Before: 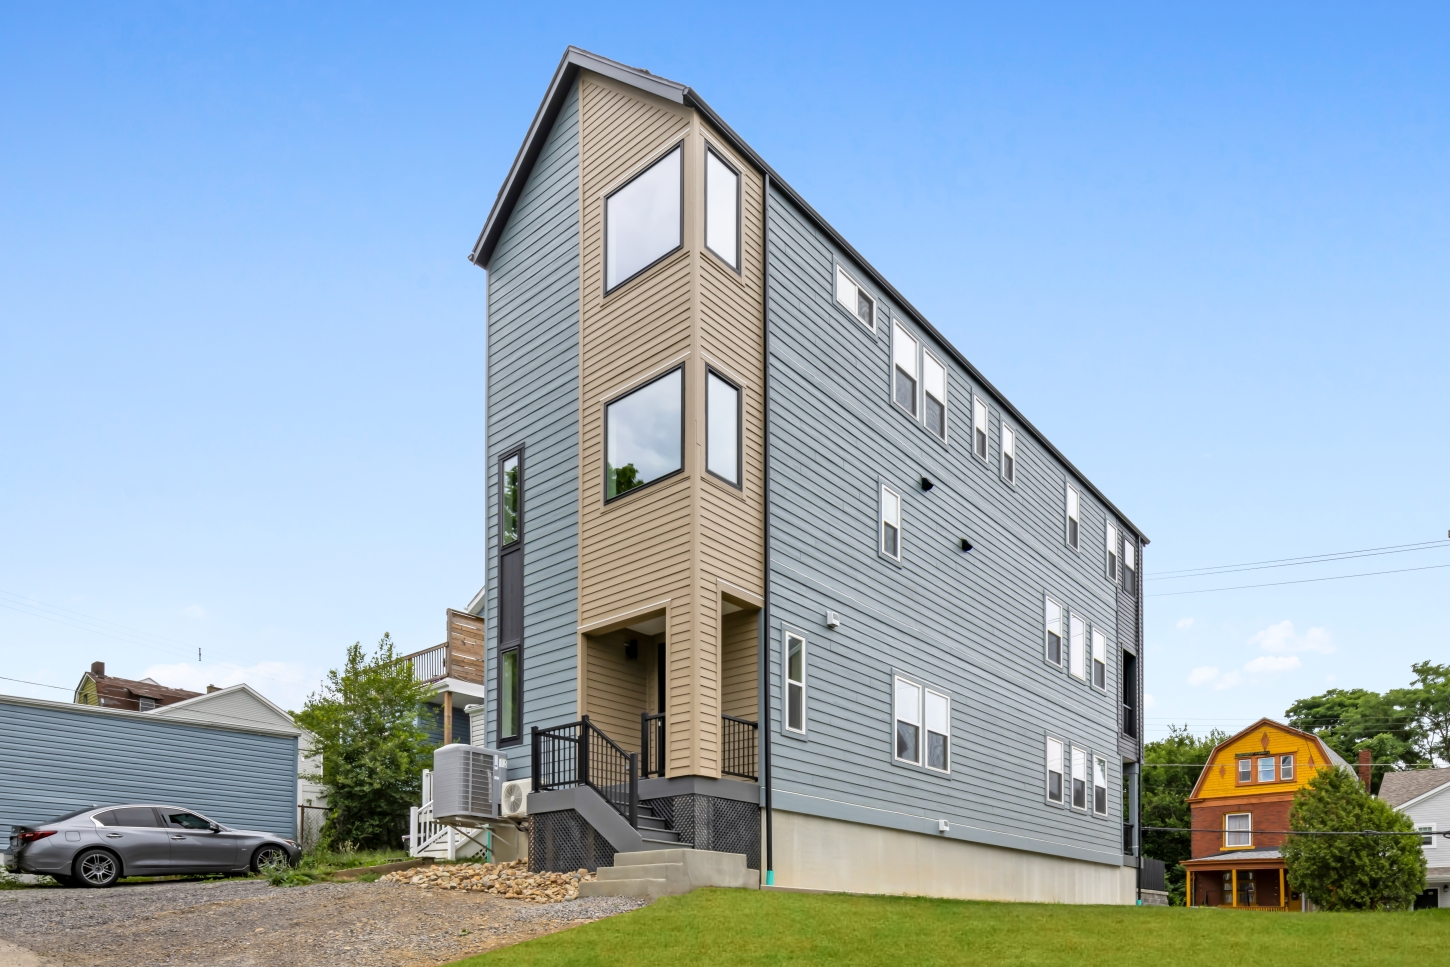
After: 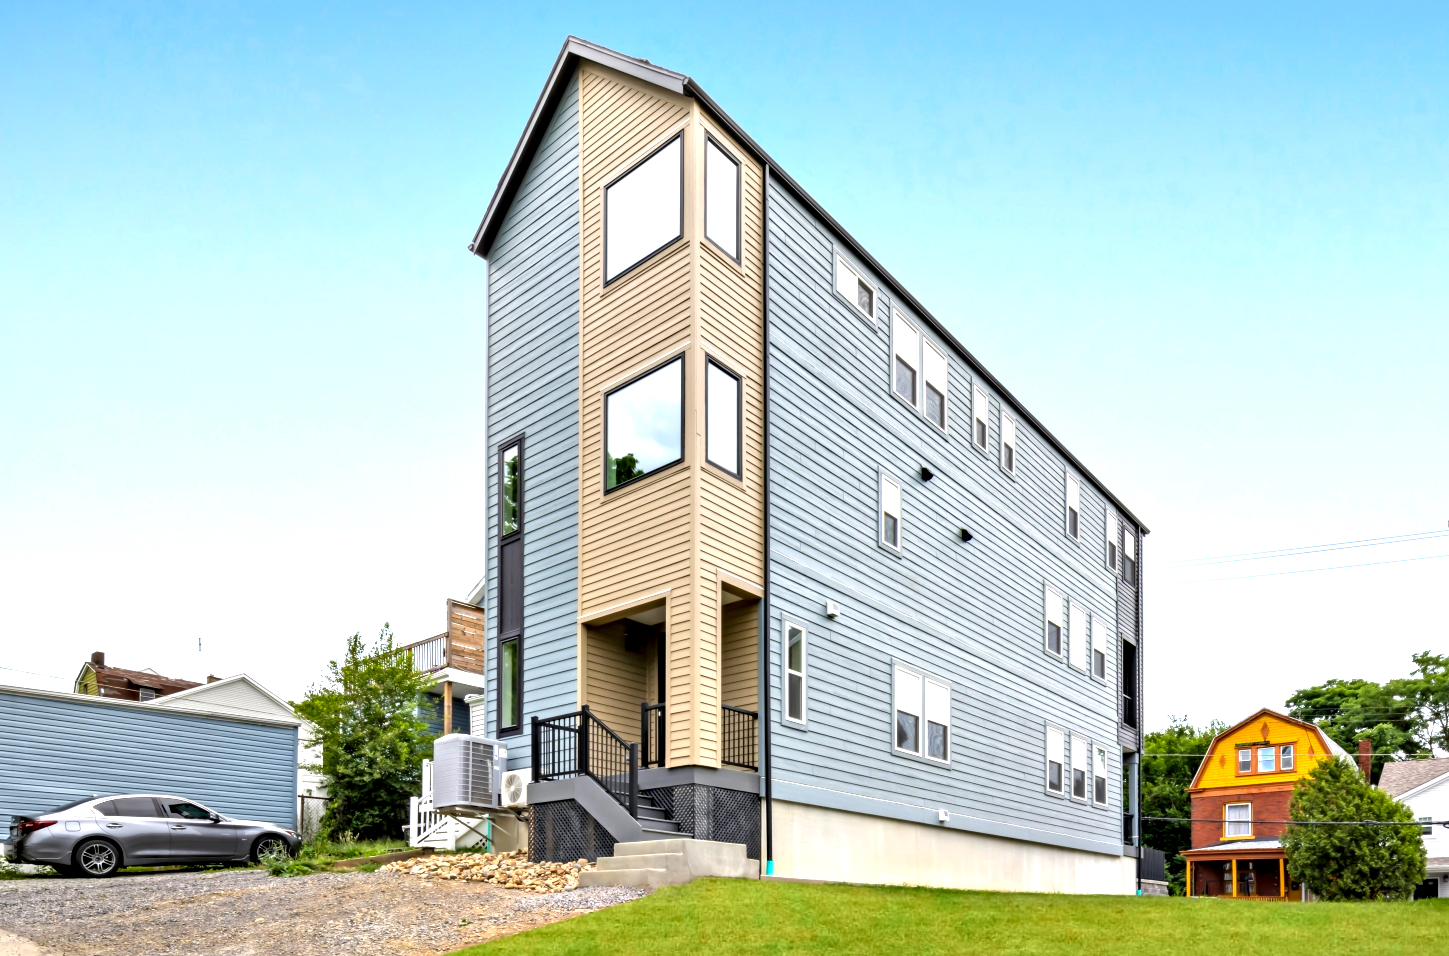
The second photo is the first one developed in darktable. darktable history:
crop: top 1.049%, right 0.001%
contrast equalizer: octaves 7, y [[0.528, 0.548, 0.563, 0.562, 0.546, 0.526], [0.55 ×6], [0 ×6], [0 ×6], [0 ×6]]
exposure: black level correction 0, exposure 0.7 EV, compensate exposure bias true, compensate highlight preservation false
